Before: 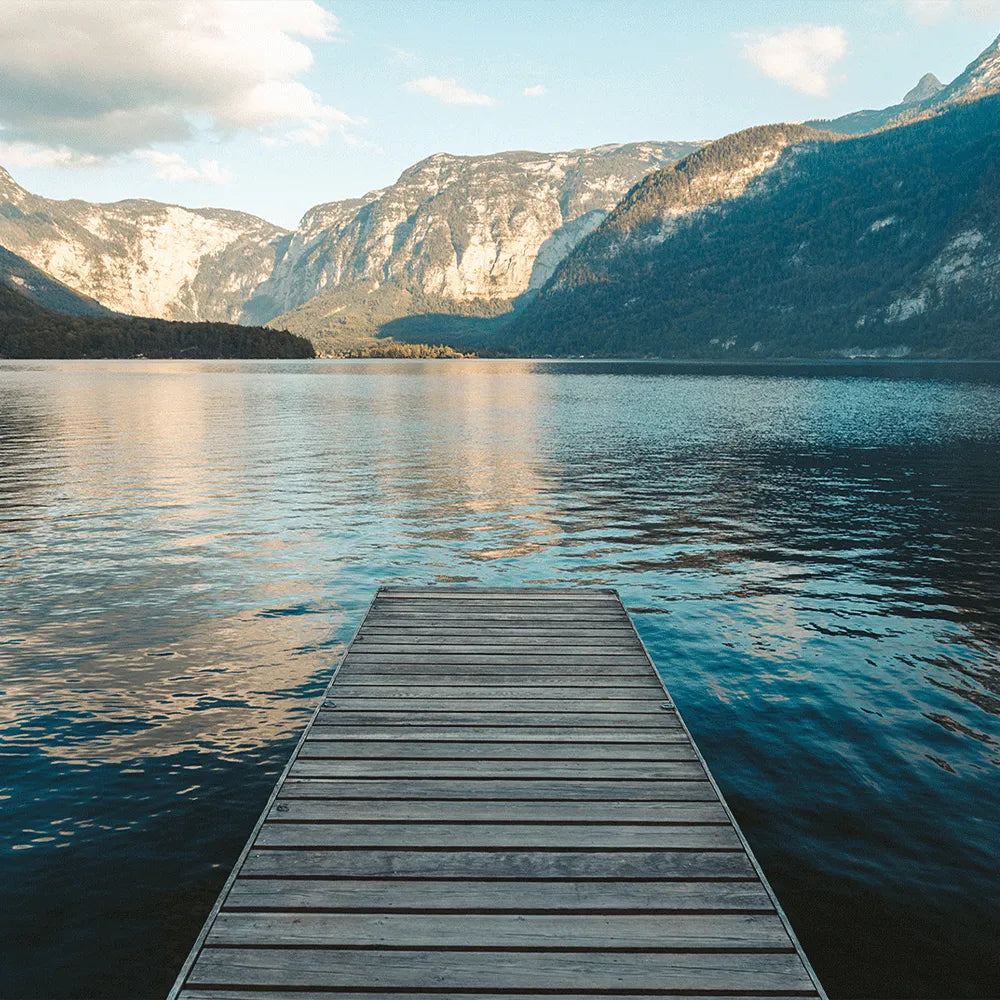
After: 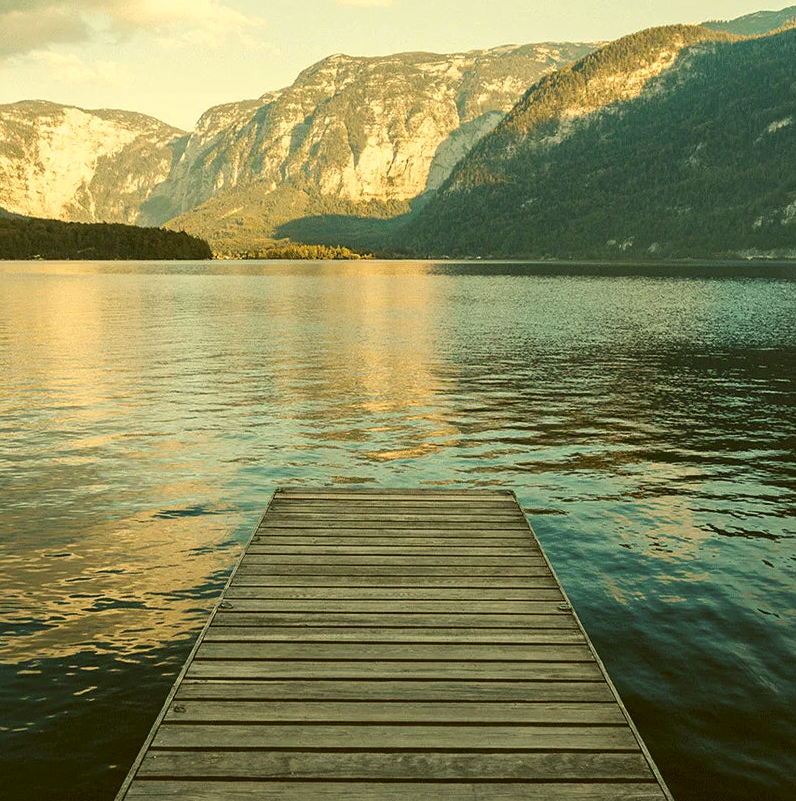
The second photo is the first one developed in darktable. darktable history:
crop and rotate: left 10.387%, top 9.94%, right 9.993%, bottom 9.892%
color correction: highlights a* 0.134, highlights b* 29.53, shadows a* -0.318, shadows b* 21.69
